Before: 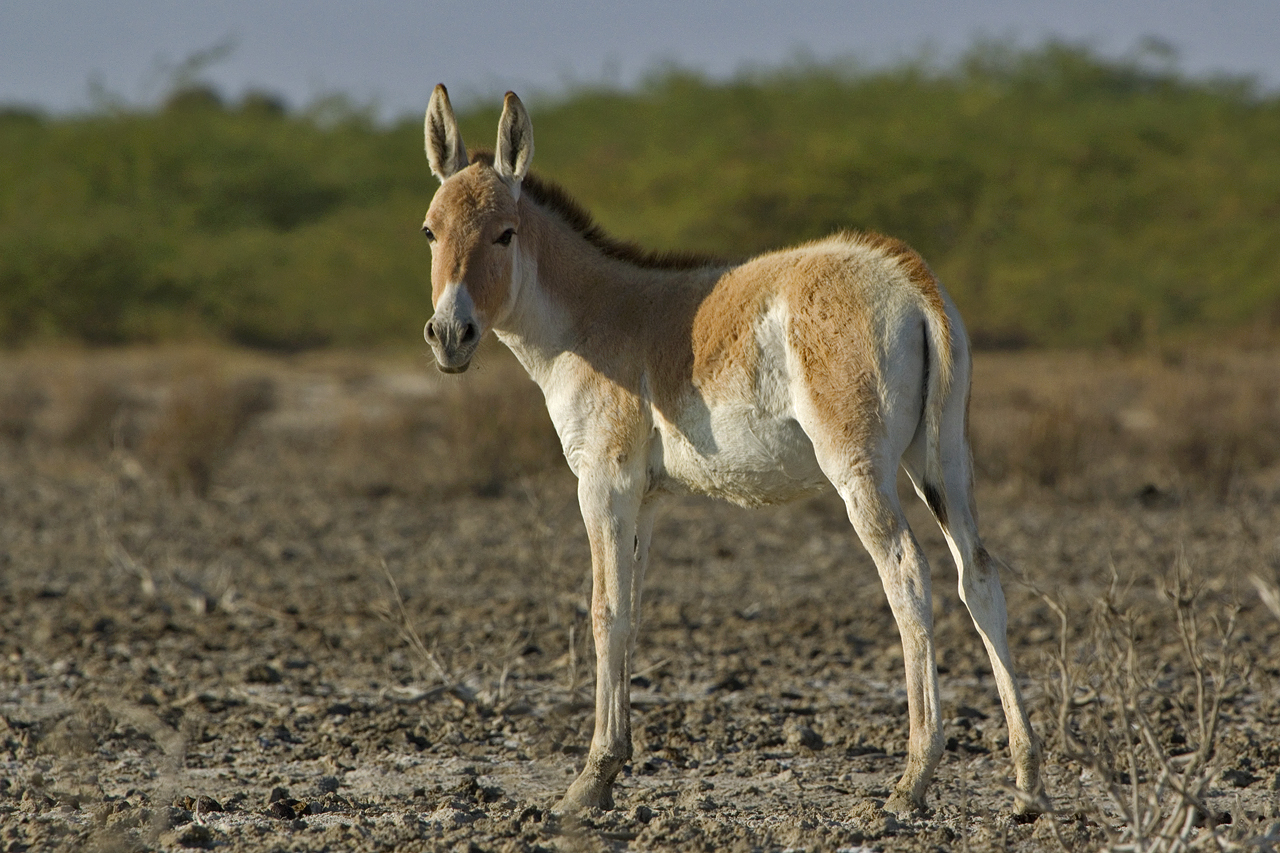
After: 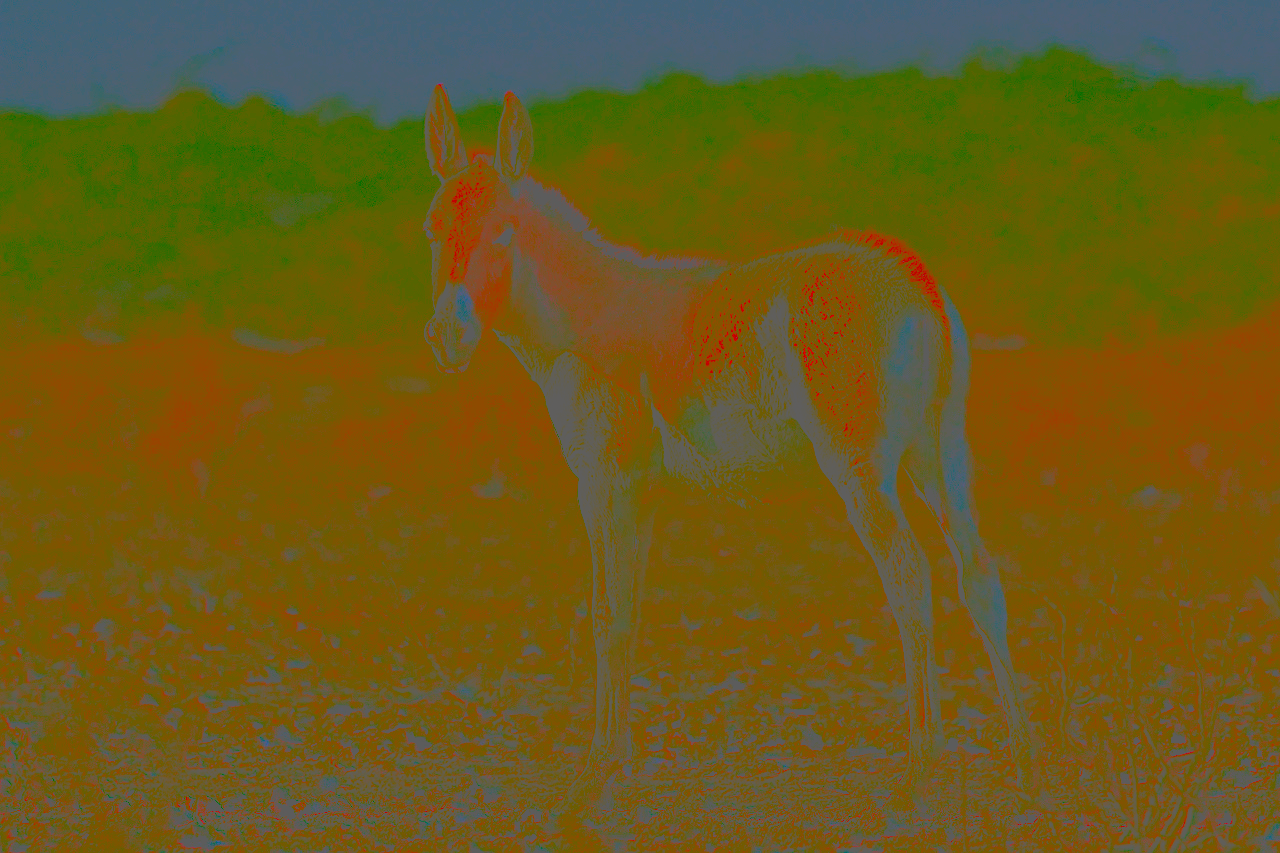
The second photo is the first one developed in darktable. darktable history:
exposure: black level correction 0.005, exposure 0.001 EV, compensate highlight preservation false
base curve: curves: ch0 [(0, 0) (0.007, 0.004) (0.027, 0.03) (0.046, 0.07) (0.207, 0.54) (0.442, 0.872) (0.673, 0.972) (1, 1)], preserve colors none
sharpen: on, module defaults
contrast brightness saturation: contrast -0.99, brightness -0.17, saturation 0.75
